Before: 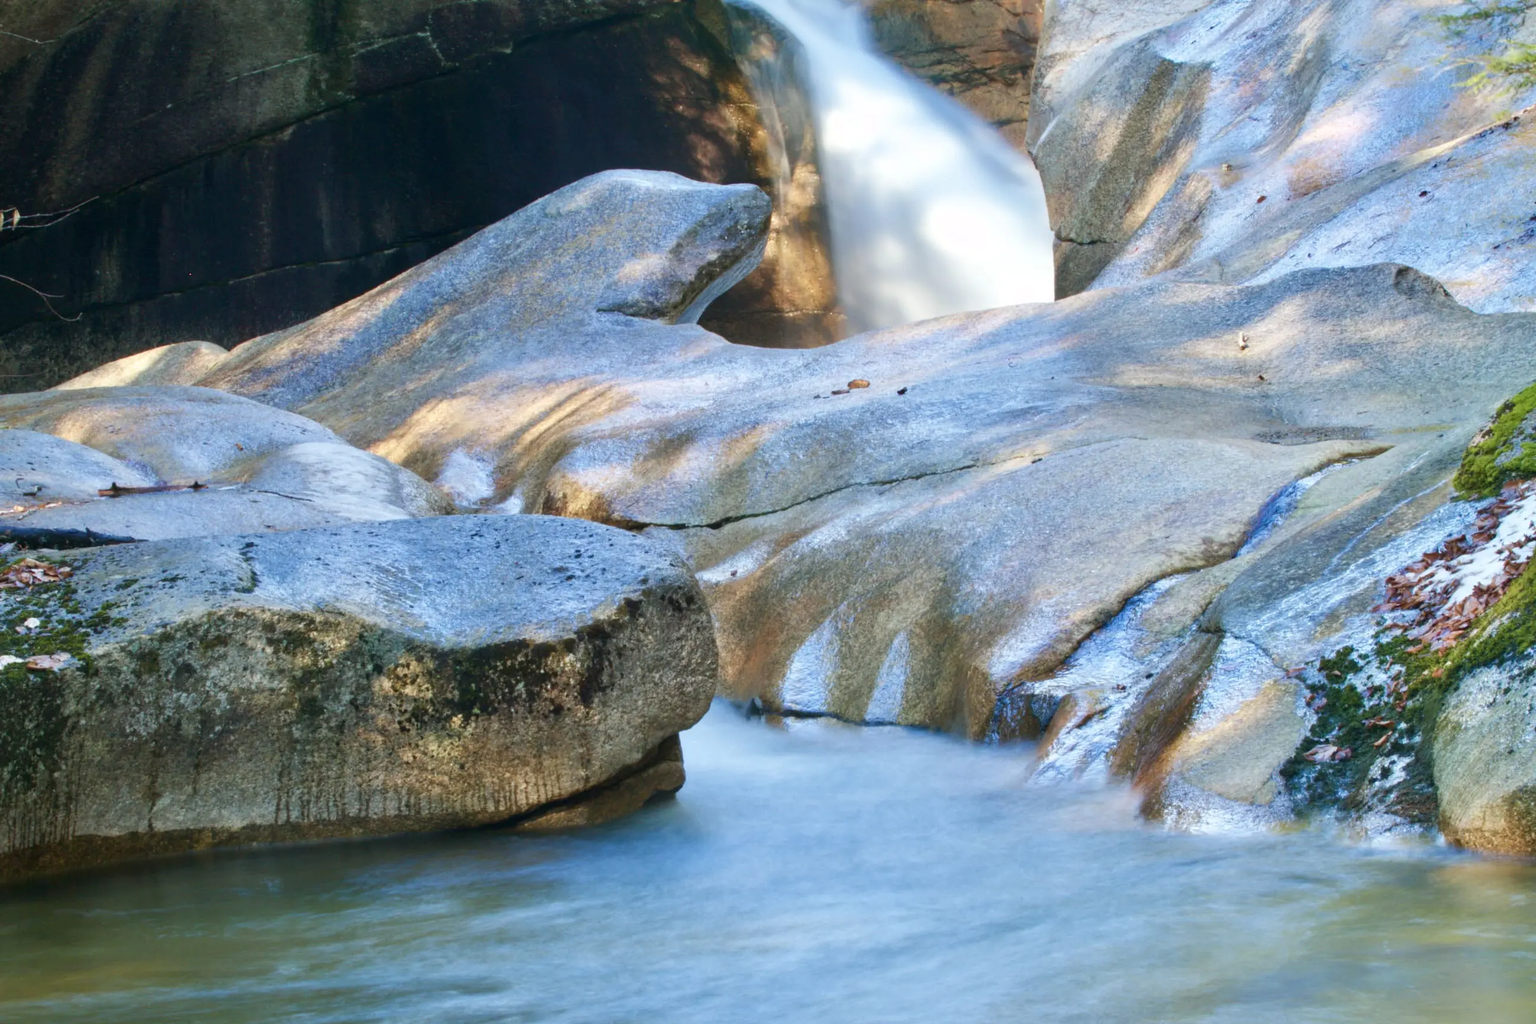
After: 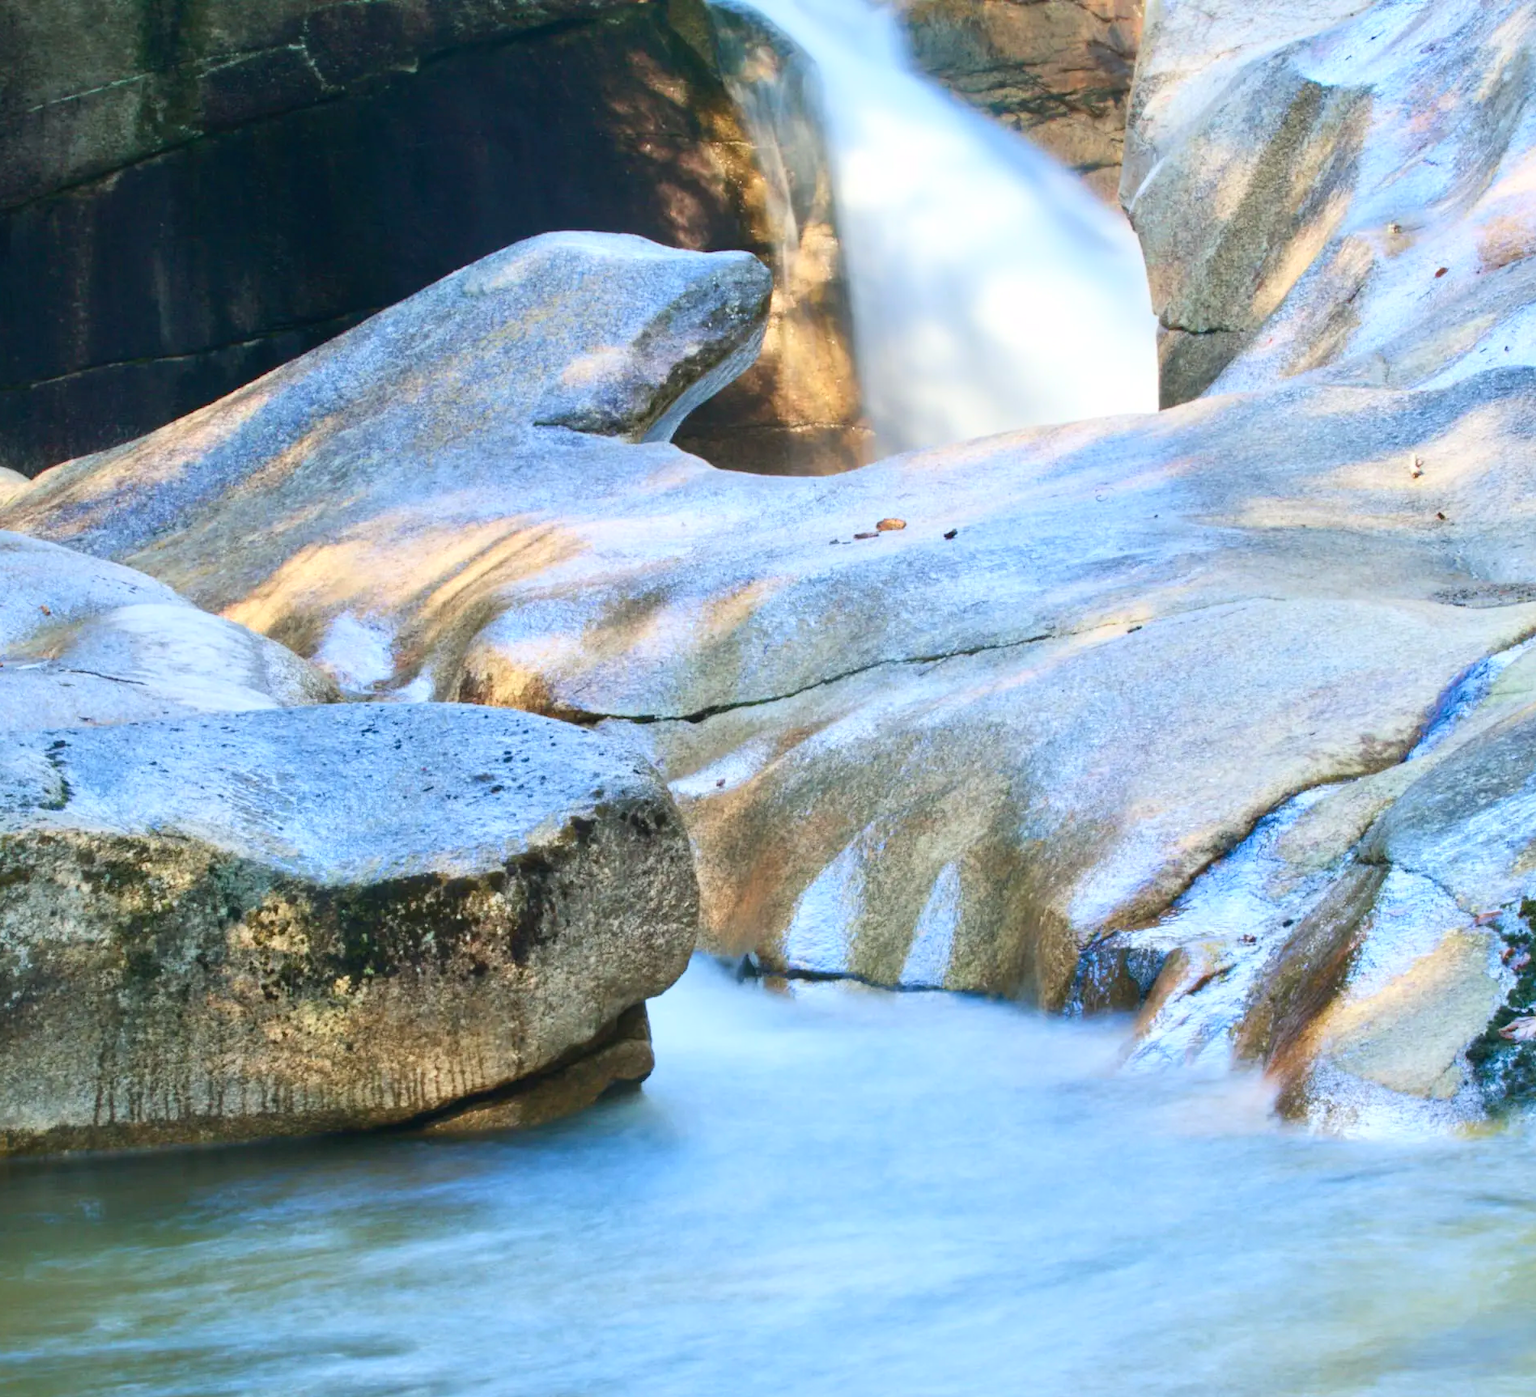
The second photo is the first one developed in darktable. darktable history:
contrast brightness saturation: contrast 0.2, brightness 0.16, saturation 0.22
crop: left 13.443%, right 13.31%
